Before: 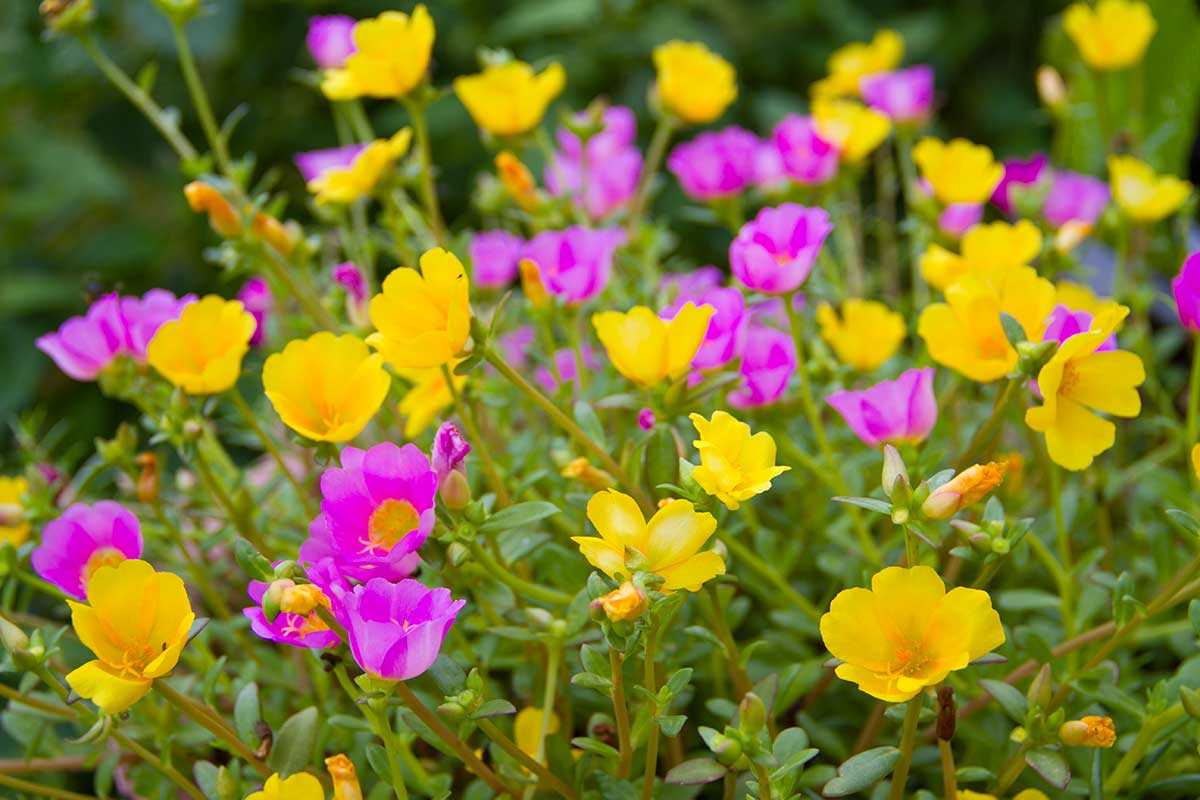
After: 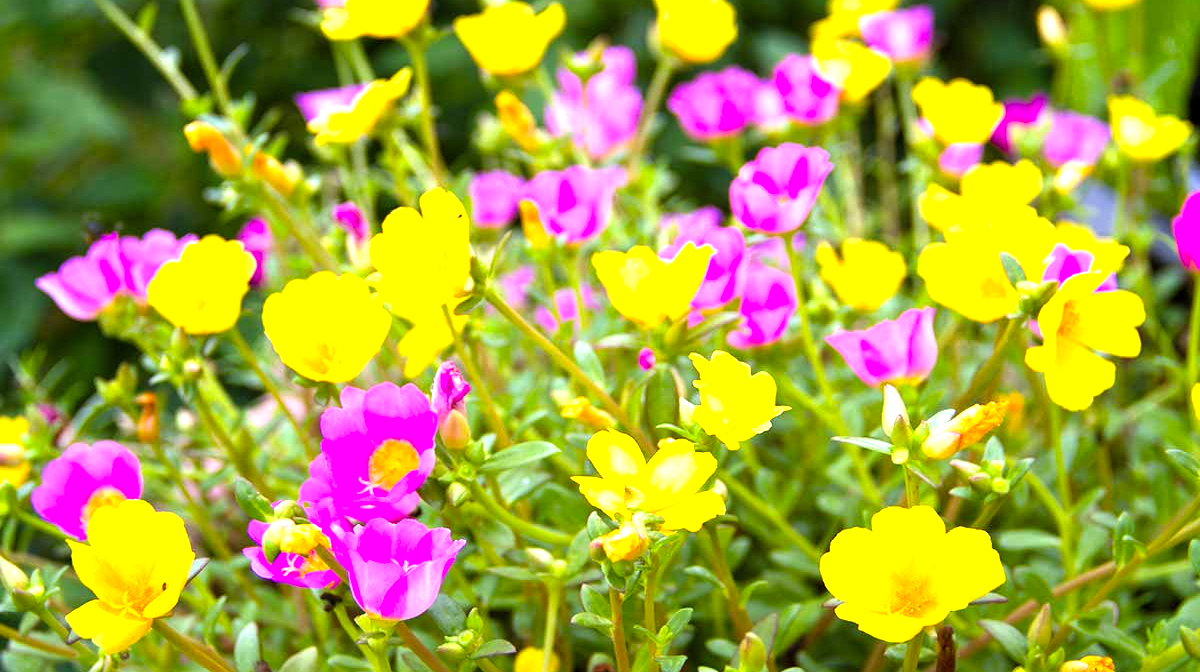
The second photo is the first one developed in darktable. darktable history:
crop: top 7.589%, bottom 8.29%
exposure: exposure -0.059 EV, compensate highlight preservation false
levels: levels [0.012, 0.367, 0.697]
